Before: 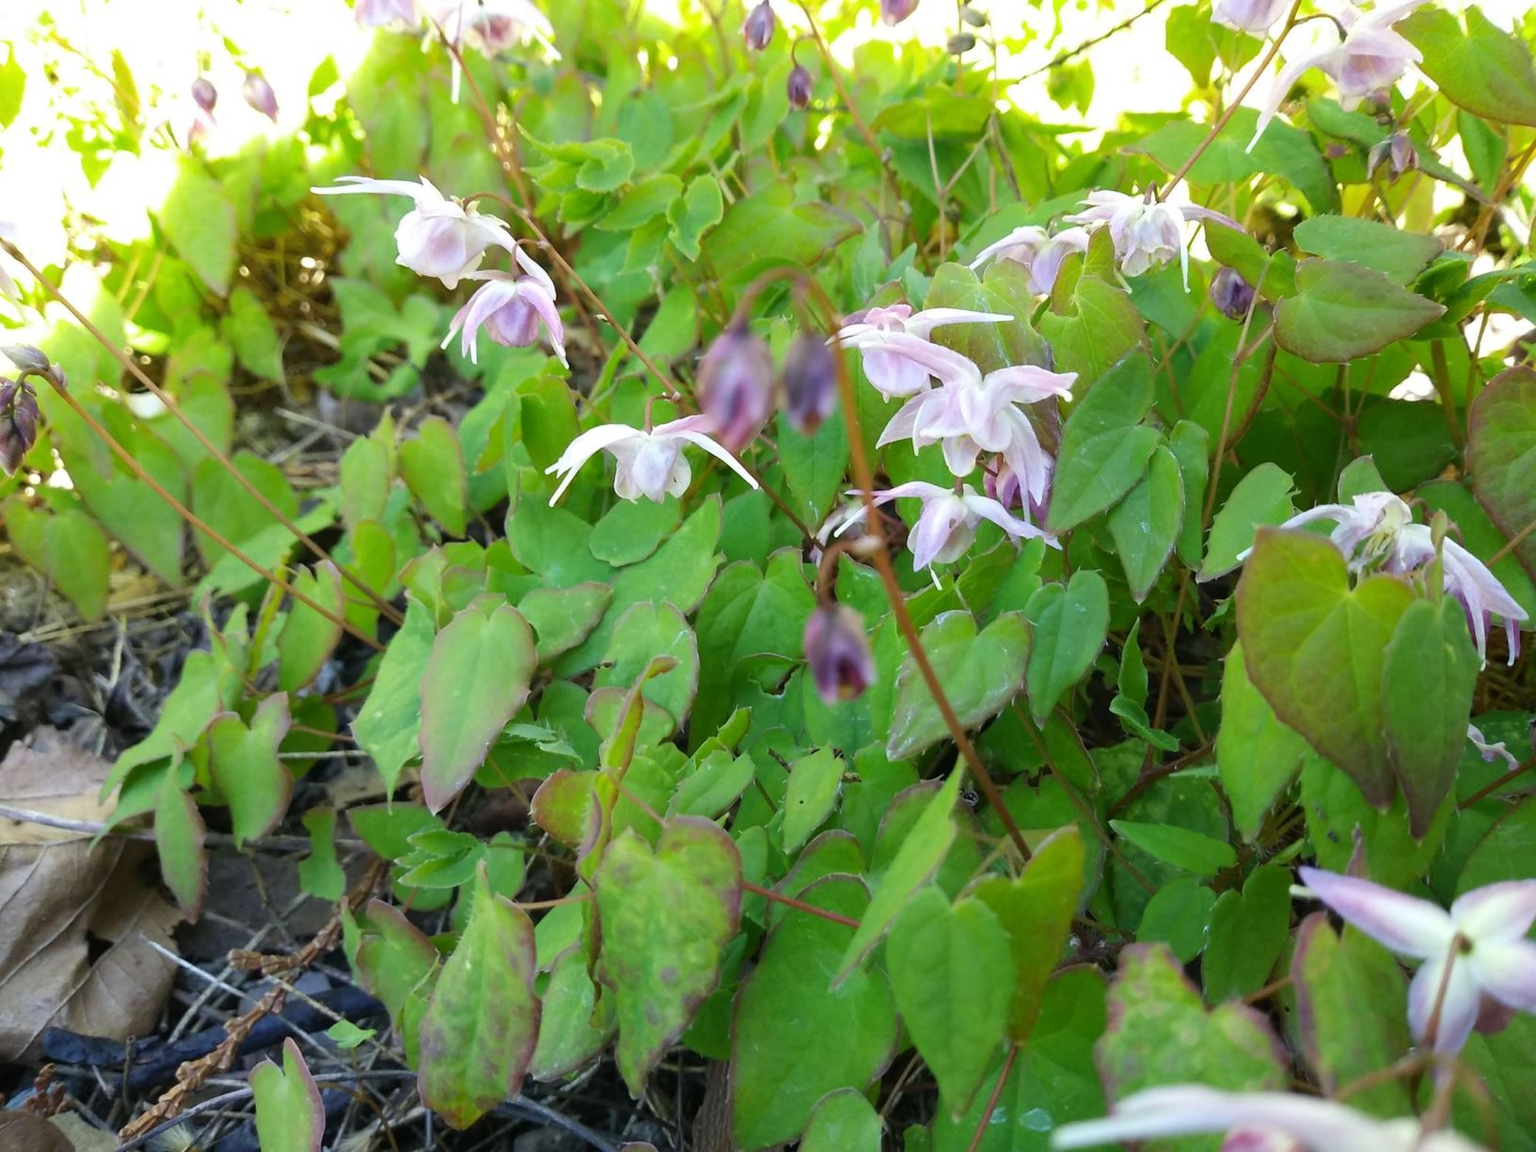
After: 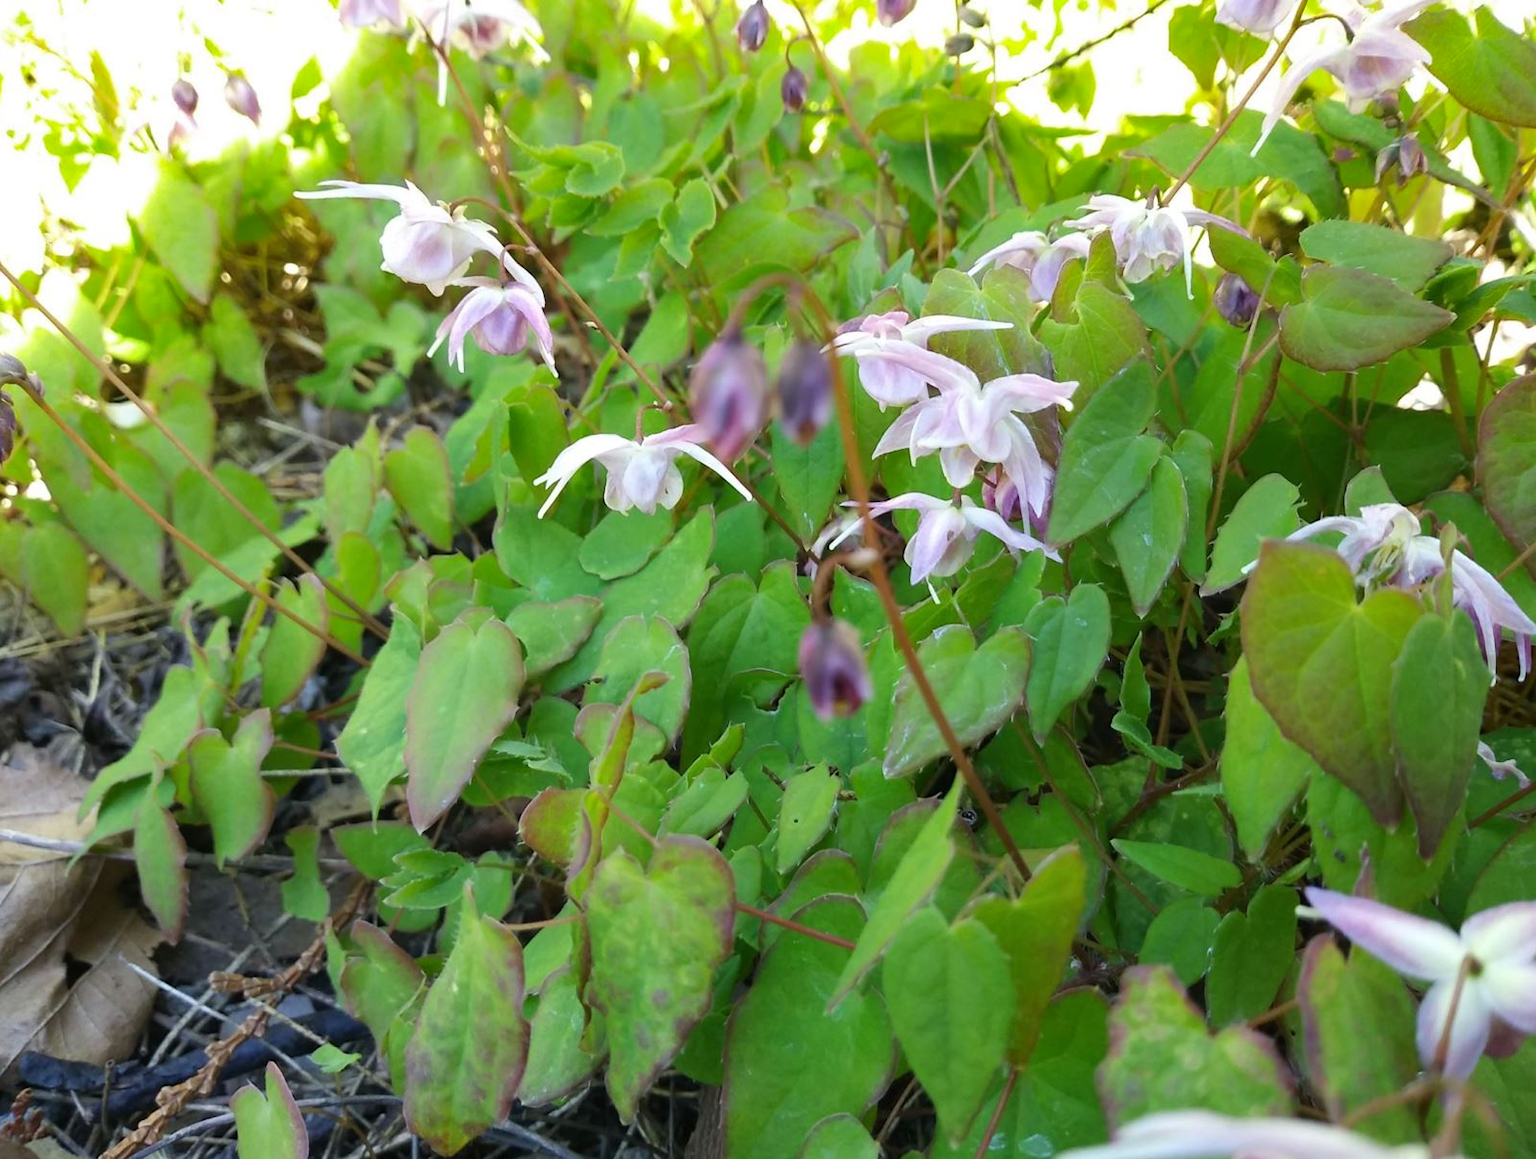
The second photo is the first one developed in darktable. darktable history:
shadows and highlights: shadows 37.65, highlights -28.14, soften with gaussian
crop and rotate: left 1.541%, right 0.704%, bottom 1.565%
